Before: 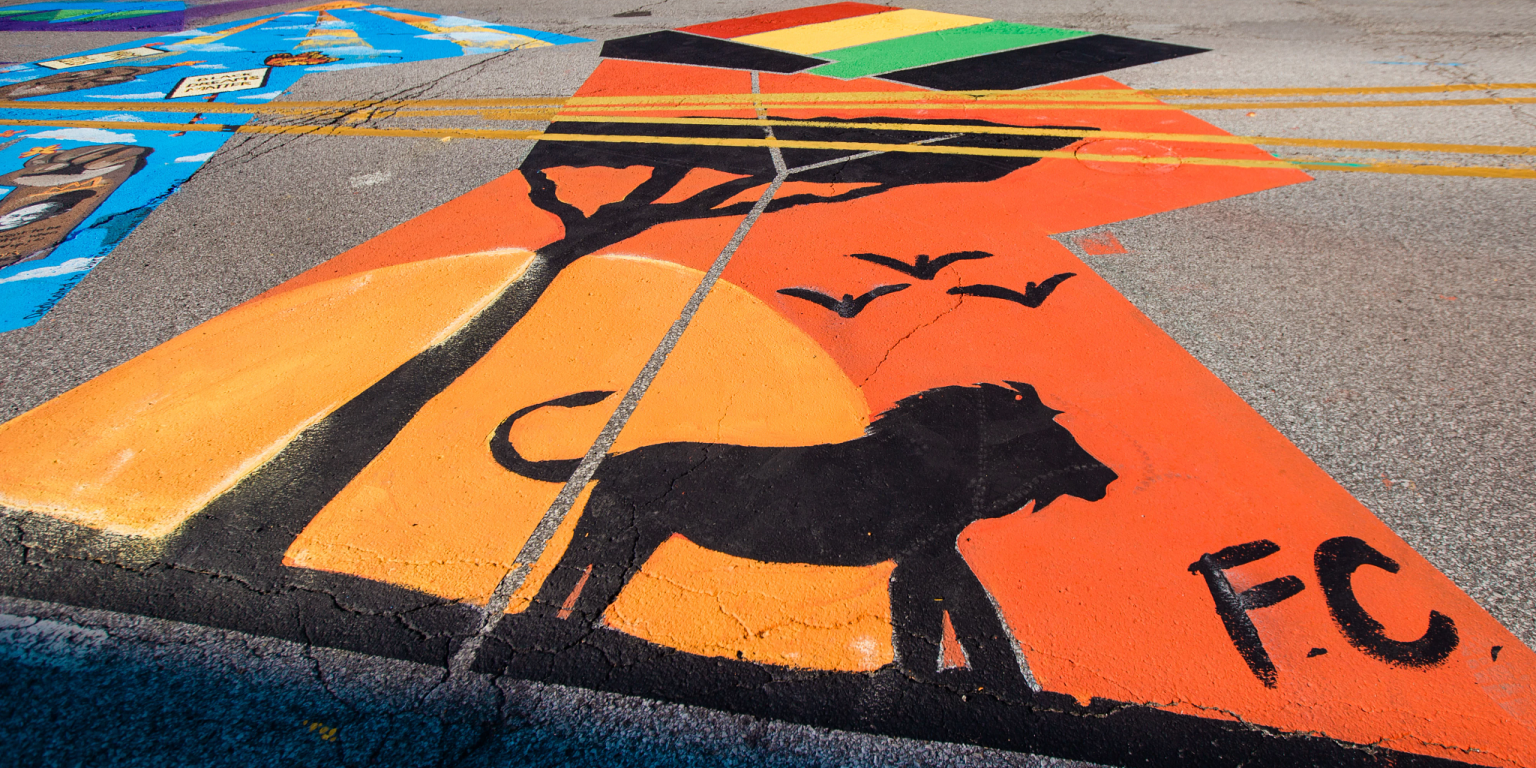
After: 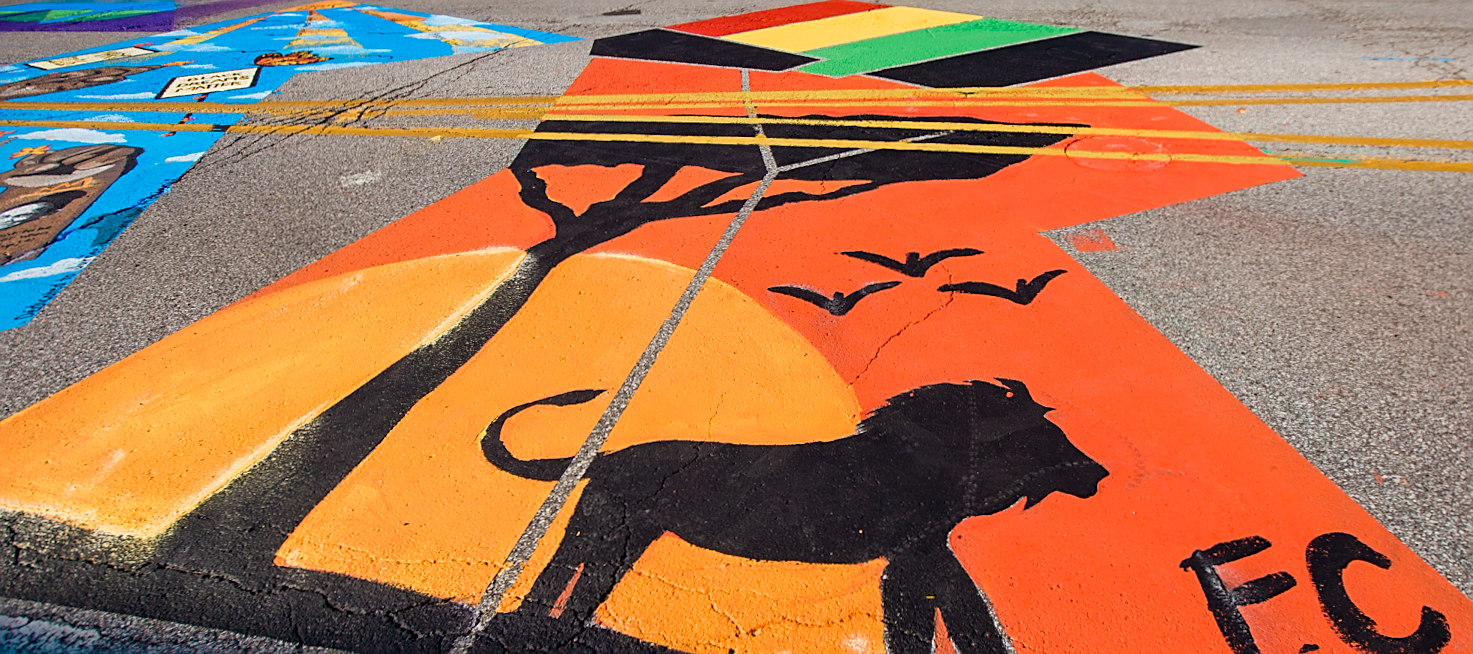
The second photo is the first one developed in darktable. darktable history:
sharpen: on, module defaults
contrast brightness saturation: contrast 0.04, saturation 0.07
crop and rotate: angle 0.2°, left 0.275%, right 3.127%, bottom 14.18%
